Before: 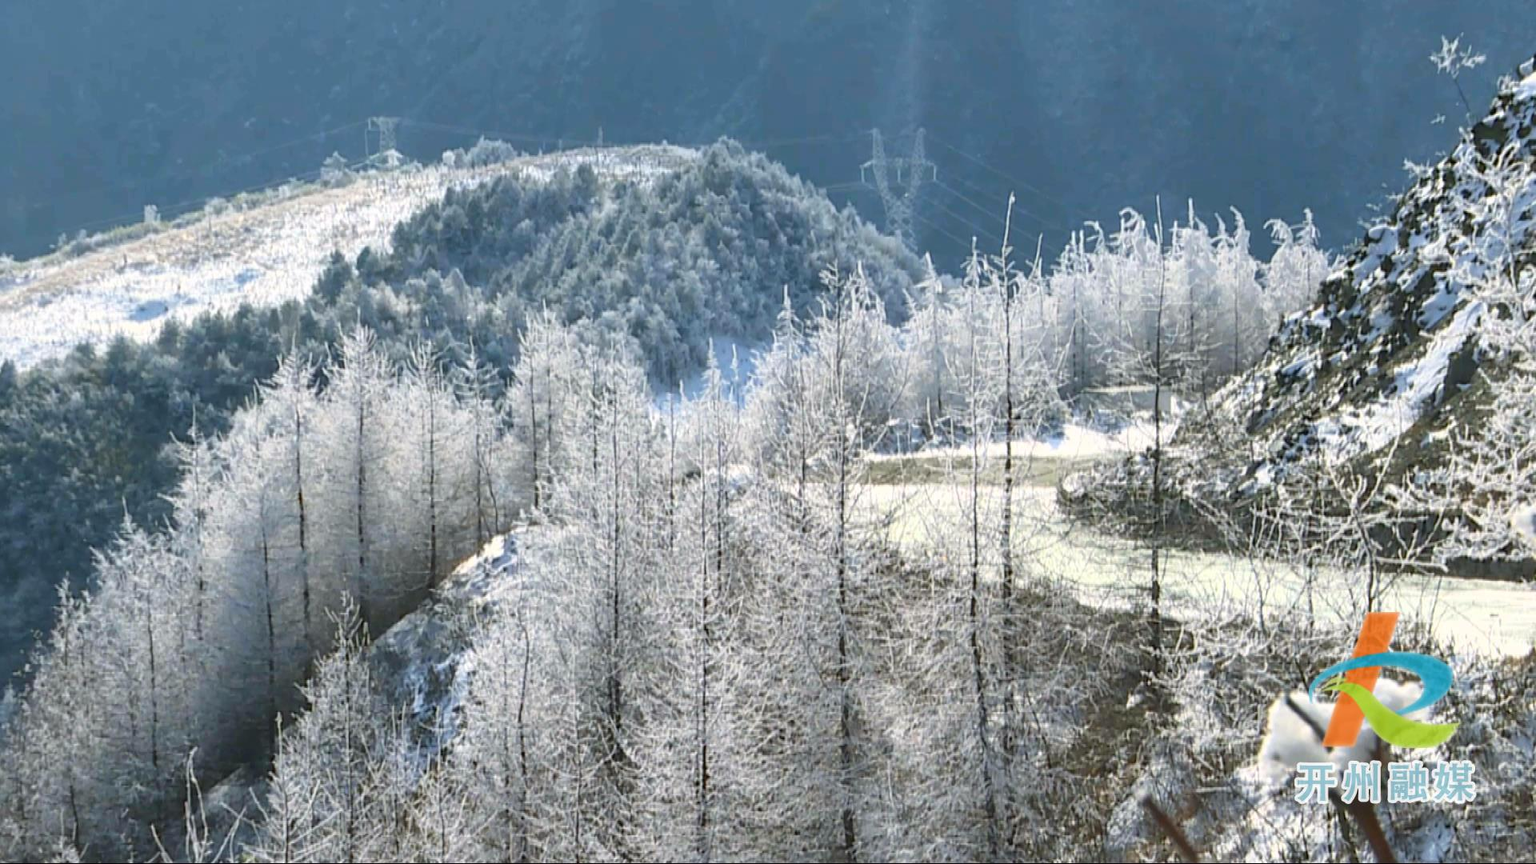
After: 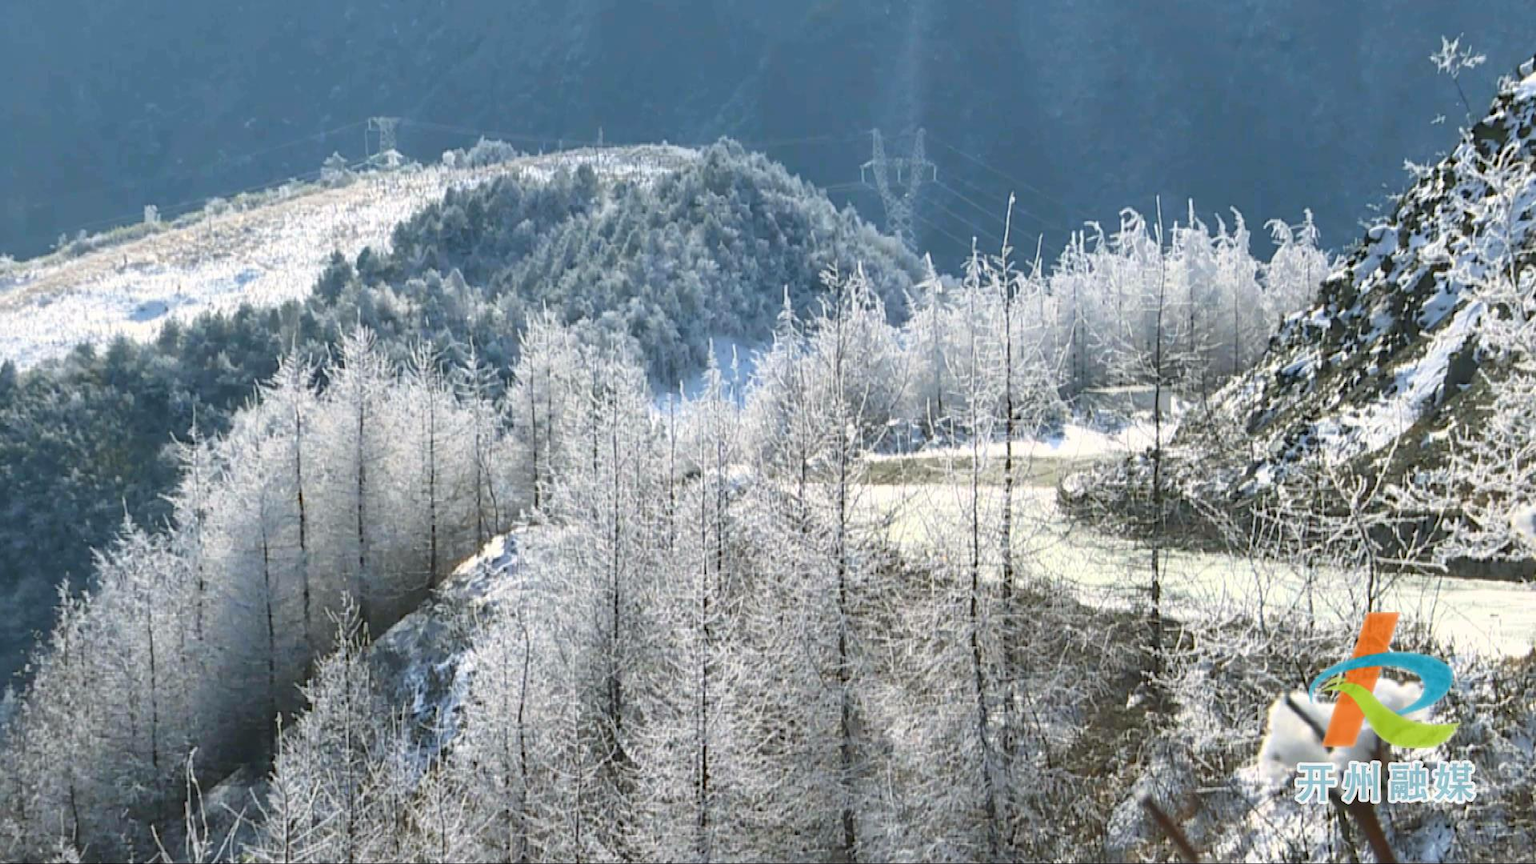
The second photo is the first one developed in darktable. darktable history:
levels: white 99.91%
